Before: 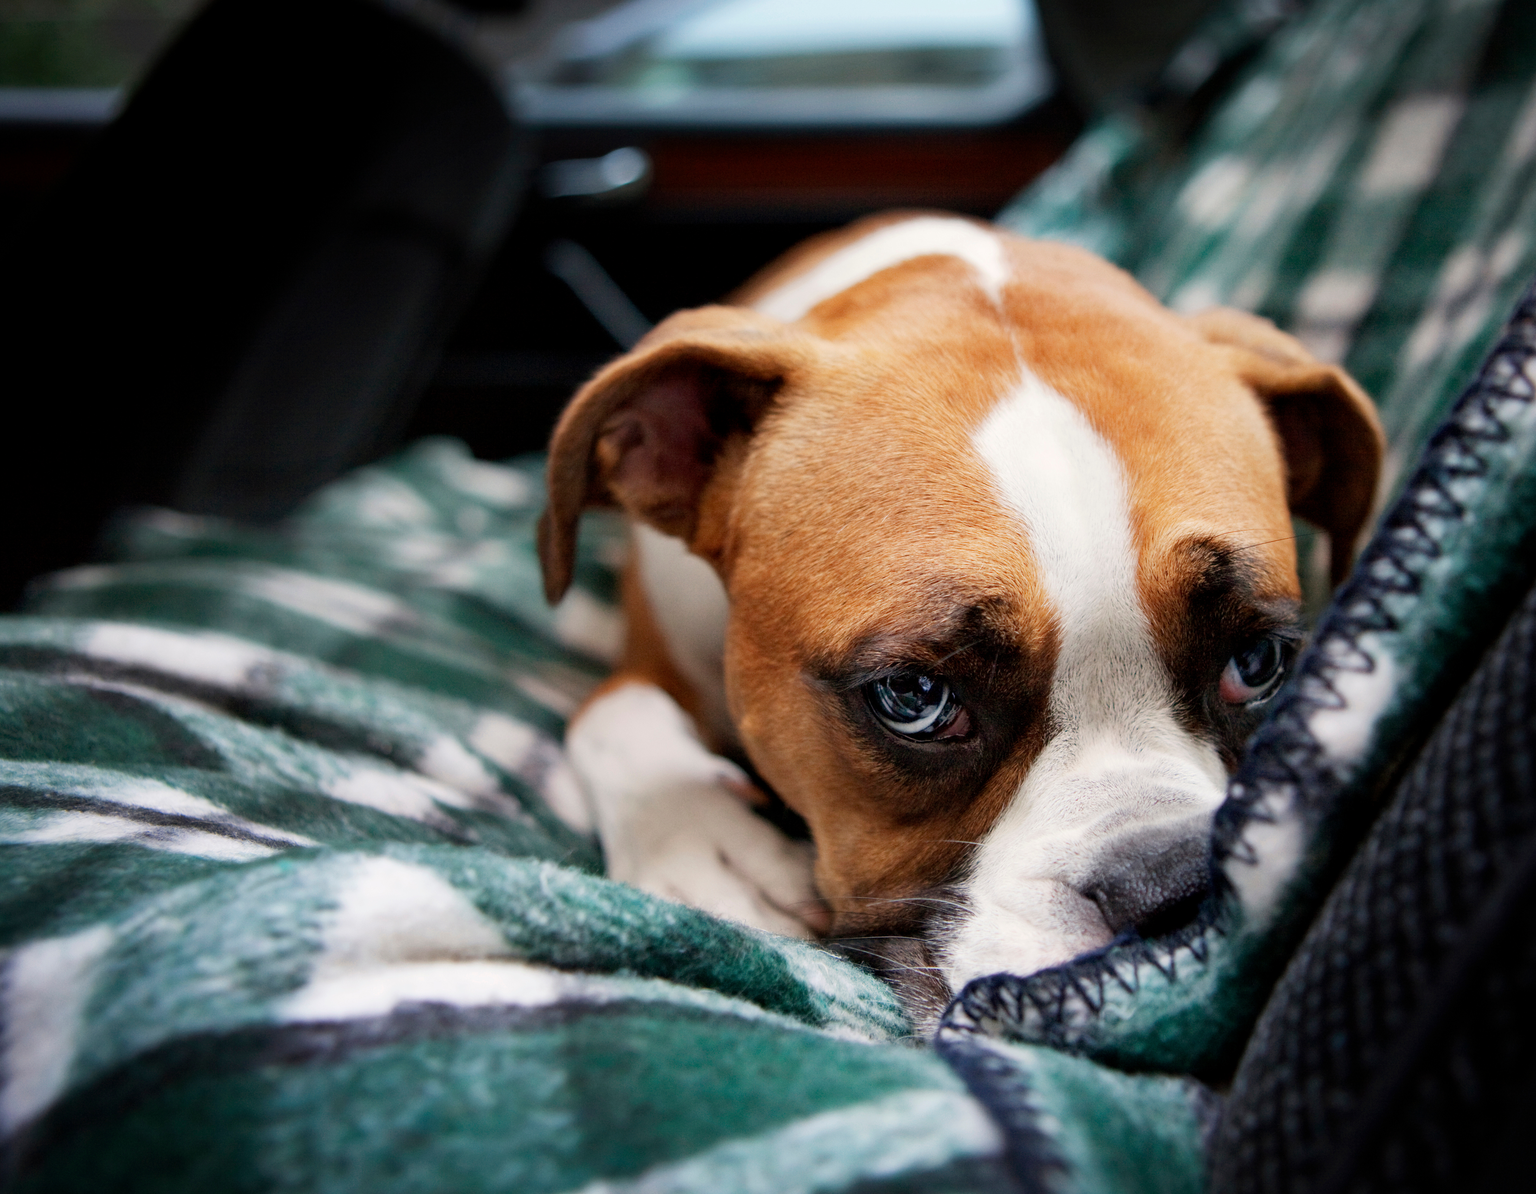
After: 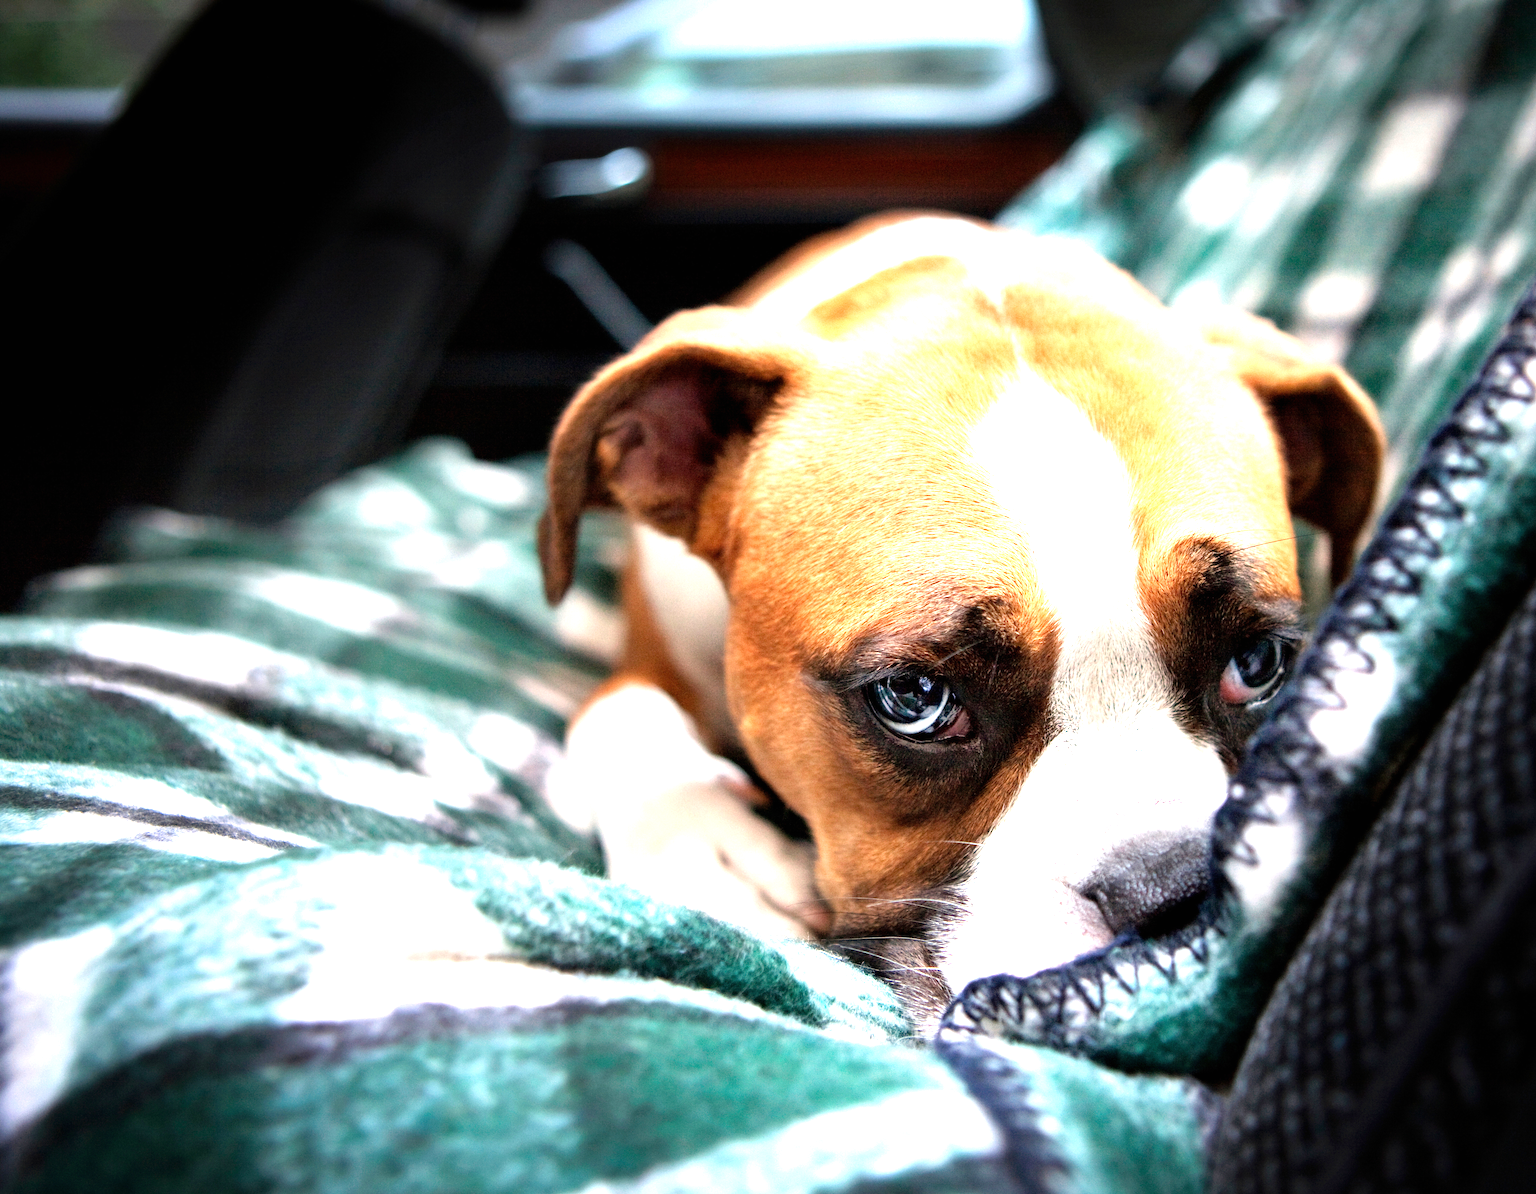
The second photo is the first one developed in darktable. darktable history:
tone equalizer: -8 EV -0.424 EV, -7 EV -0.422 EV, -6 EV -0.326 EV, -5 EV -0.198 EV, -3 EV 0.251 EV, -2 EV 0.34 EV, -1 EV 0.399 EV, +0 EV 0.399 EV
exposure: black level correction 0, exposure 1.199 EV, compensate highlight preservation false
